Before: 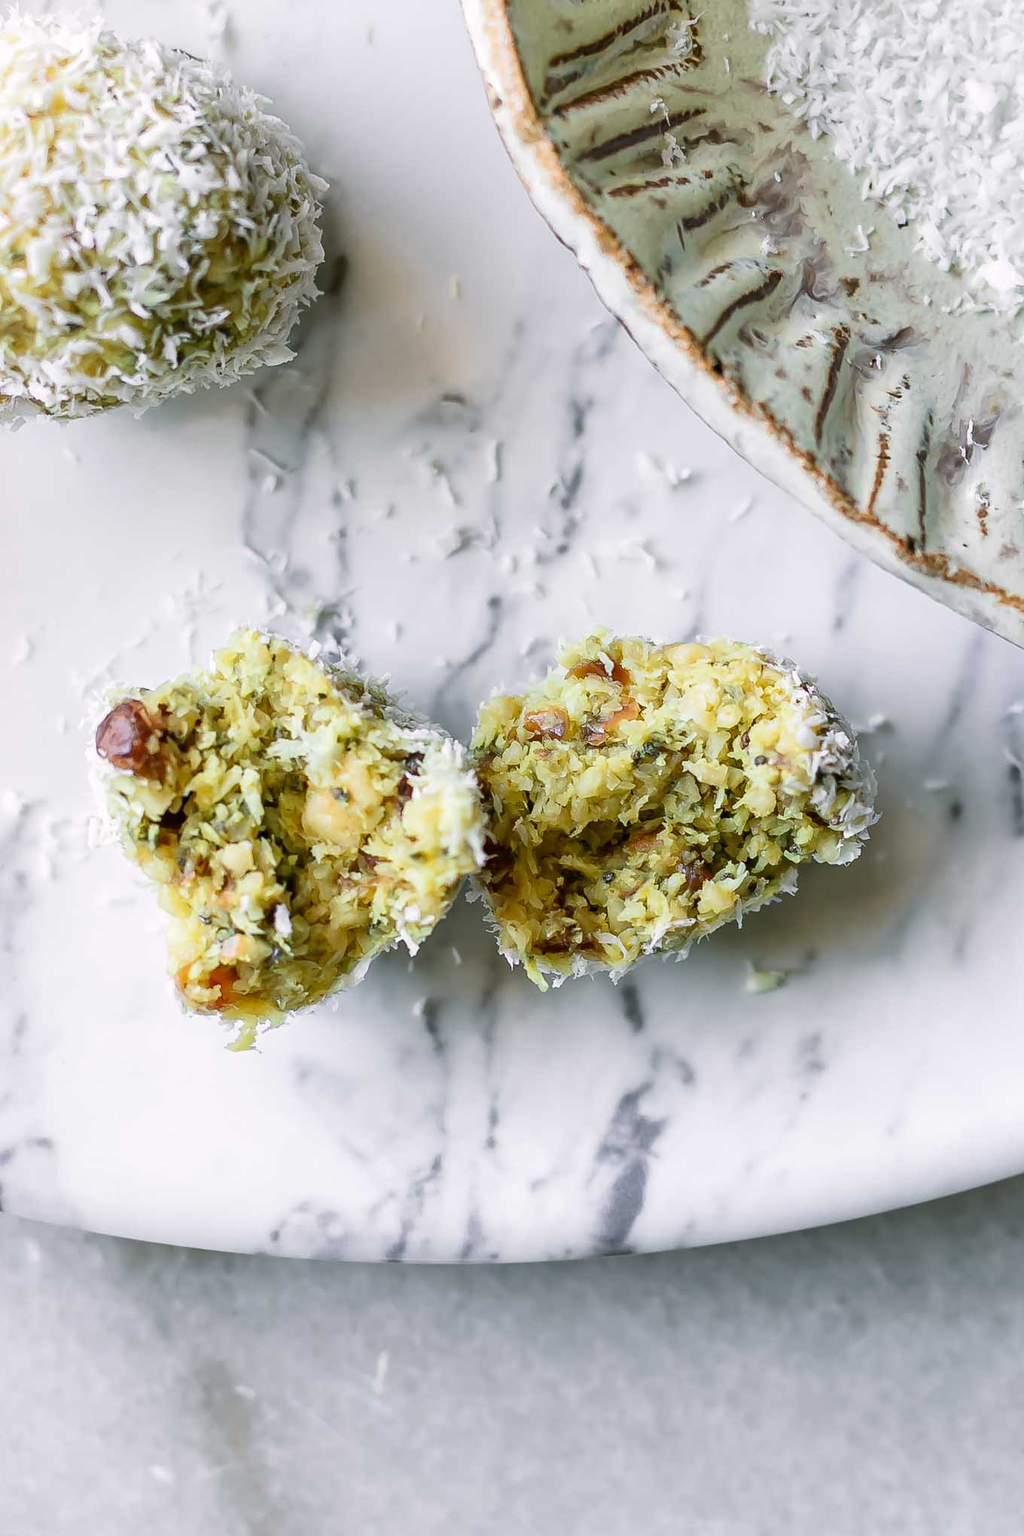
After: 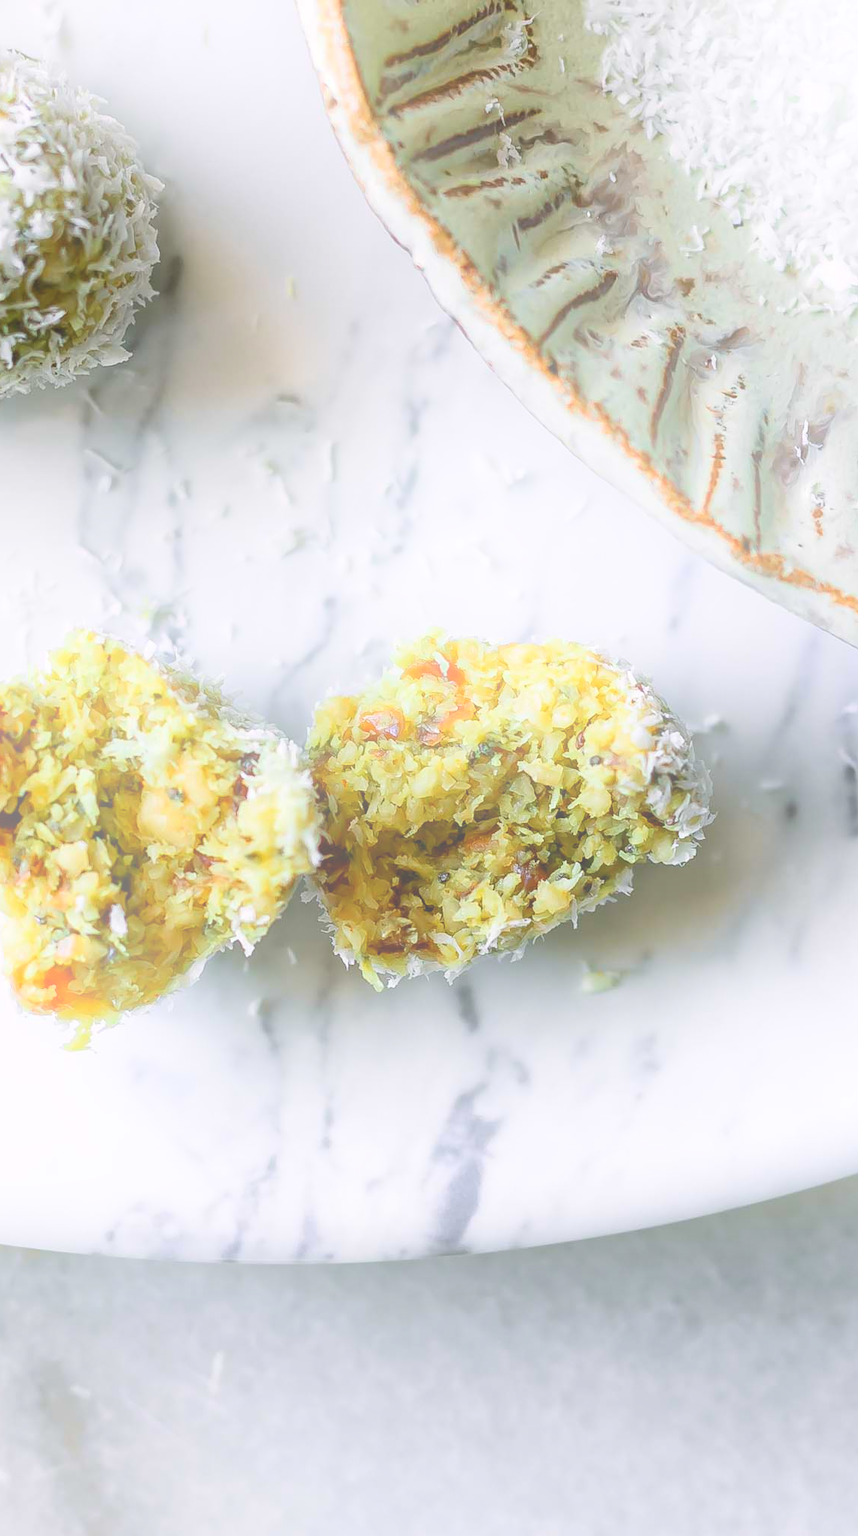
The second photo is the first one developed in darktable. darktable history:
crop: left 16.145%
bloom: size 38%, threshold 95%, strength 30%
